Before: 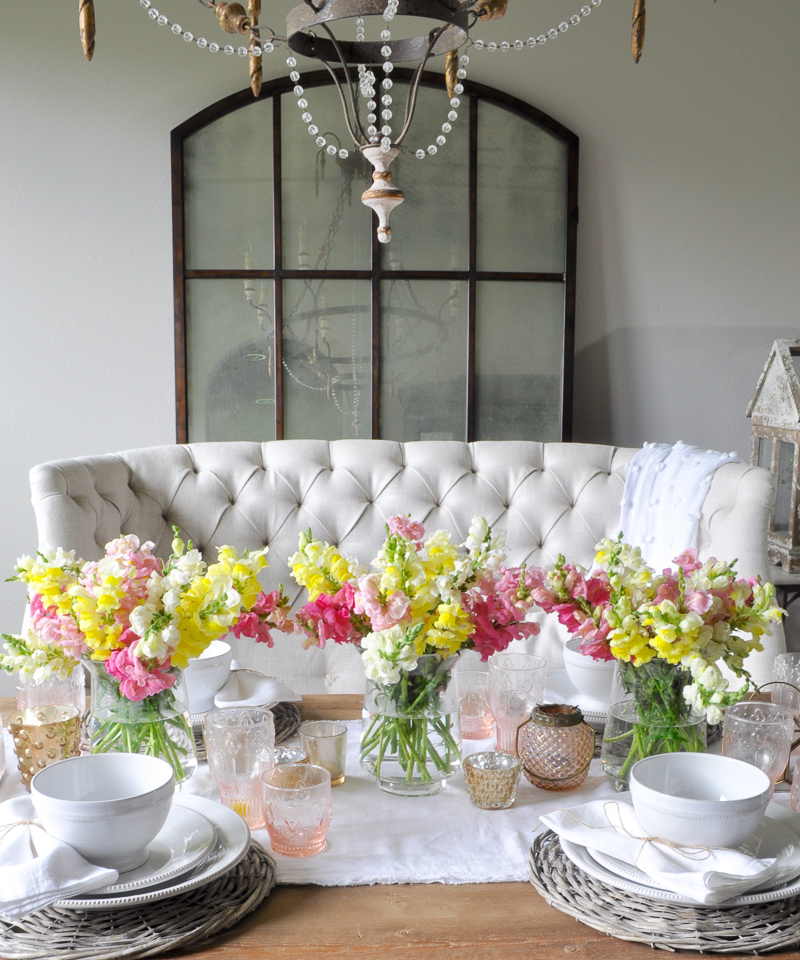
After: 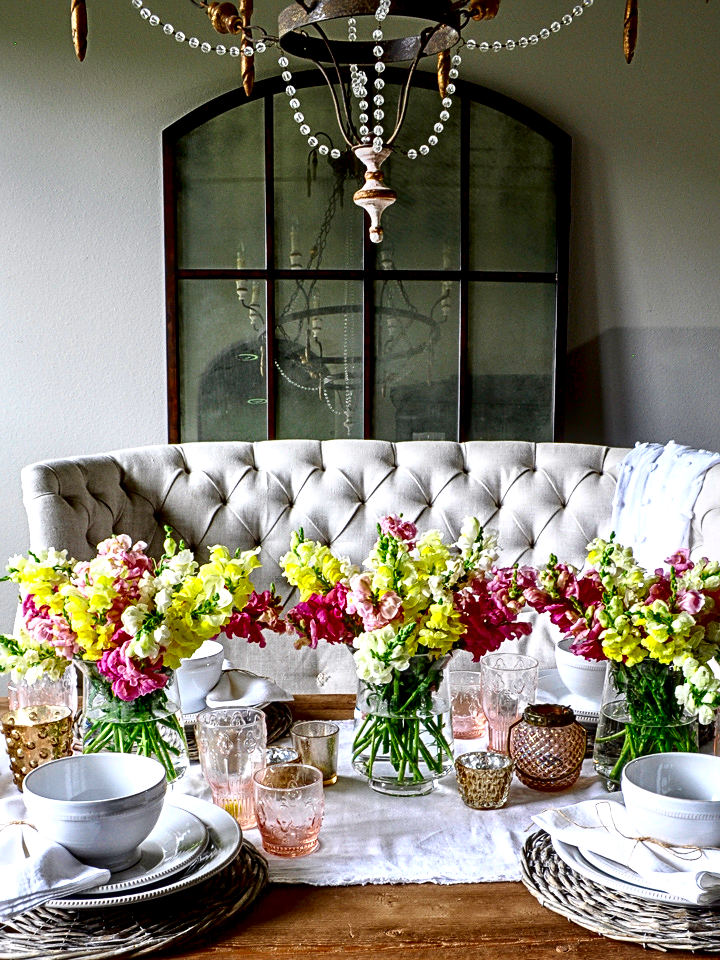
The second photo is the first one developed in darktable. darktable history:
sharpen: radius 3.119
exposure: exposure 0.2 EV, compensate highlight preservation false
local contrast: detail 150%
contrast brightness saturation: contrast 0.09, brightness -0.59, saturation 0.17
crop and rotate: left 1.088%, right 8.807%
tone curve: curves: ch0 [(0, 0) (0.091, 0.077) (0.517, 0.574) (0.745, 0.82) (0.844, 0.908) (0.909, 0.942) (1, 0.973)]; ch1 [(0, 0) (0.437, 0.404) (0.5, 0.5) (0.534, 0.554) (0.58, 0.603) (0.616, 0.649) (1, 1)]; ch2 [(0, 0) (0.442, 0.415) (0.5, 0.5) (0.535, 0.557) (0.585, 0.62) (1, 1)], color space Lab, independent channels, preserve colors none
